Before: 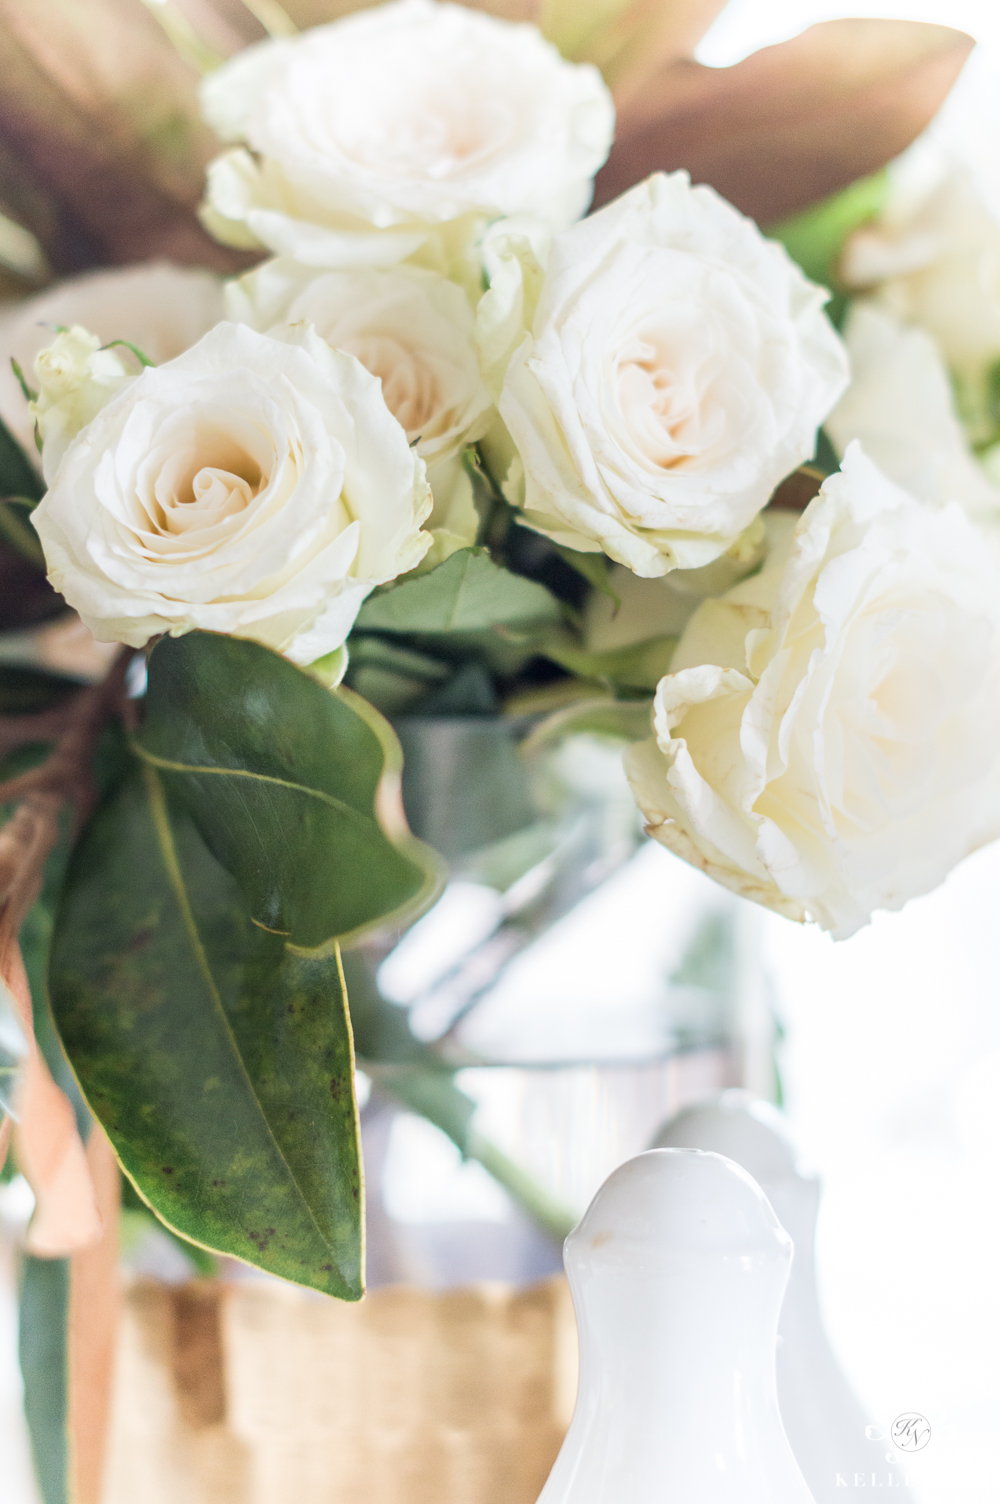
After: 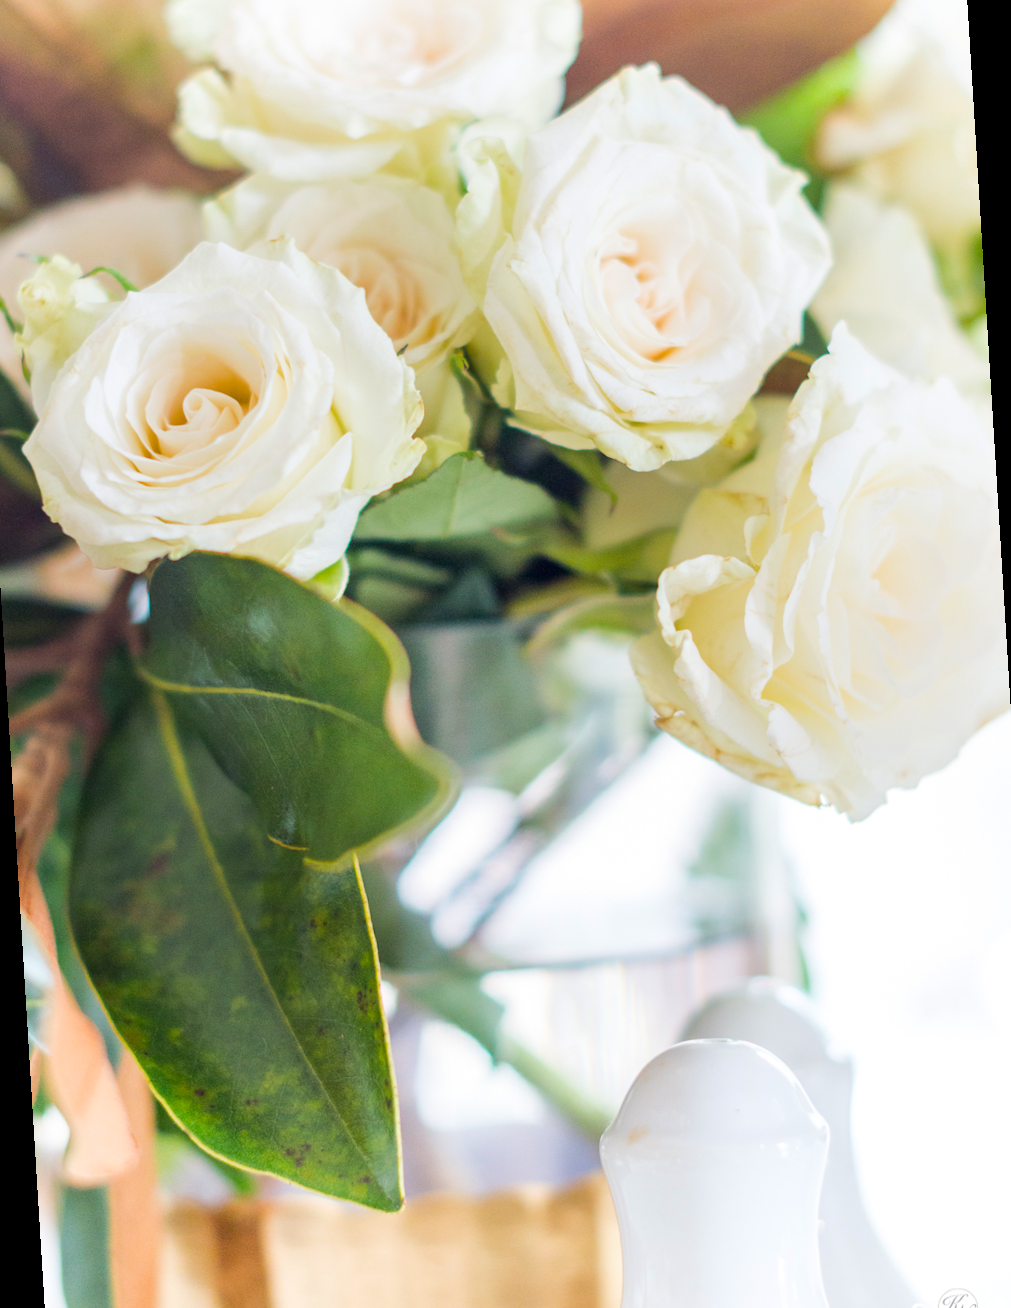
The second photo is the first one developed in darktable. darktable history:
color balance rgb: perceptual saturation grading › global saturation 25%, perceptual brilliance grading › mid-tones 10%, perceptual brilliance grading › shadows 15%, global vibrance 20%
rotate and perspective: rotation -3.52°, crop left 0.036, crop right 0.964, crop top 0.081, crop bottom 0.919
